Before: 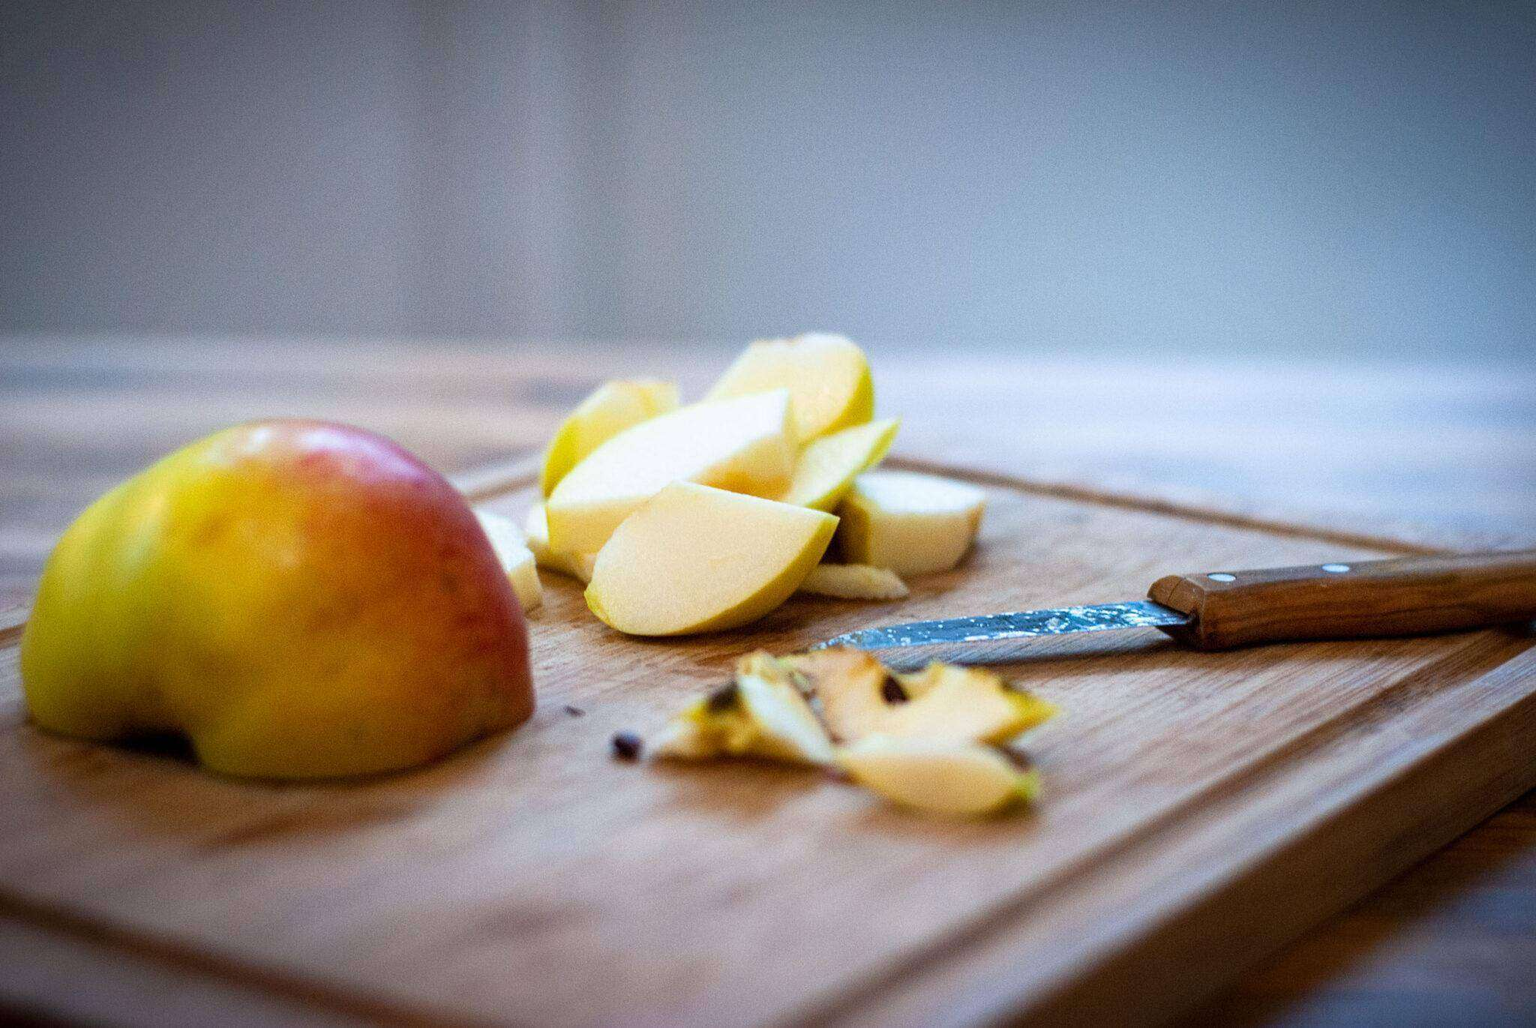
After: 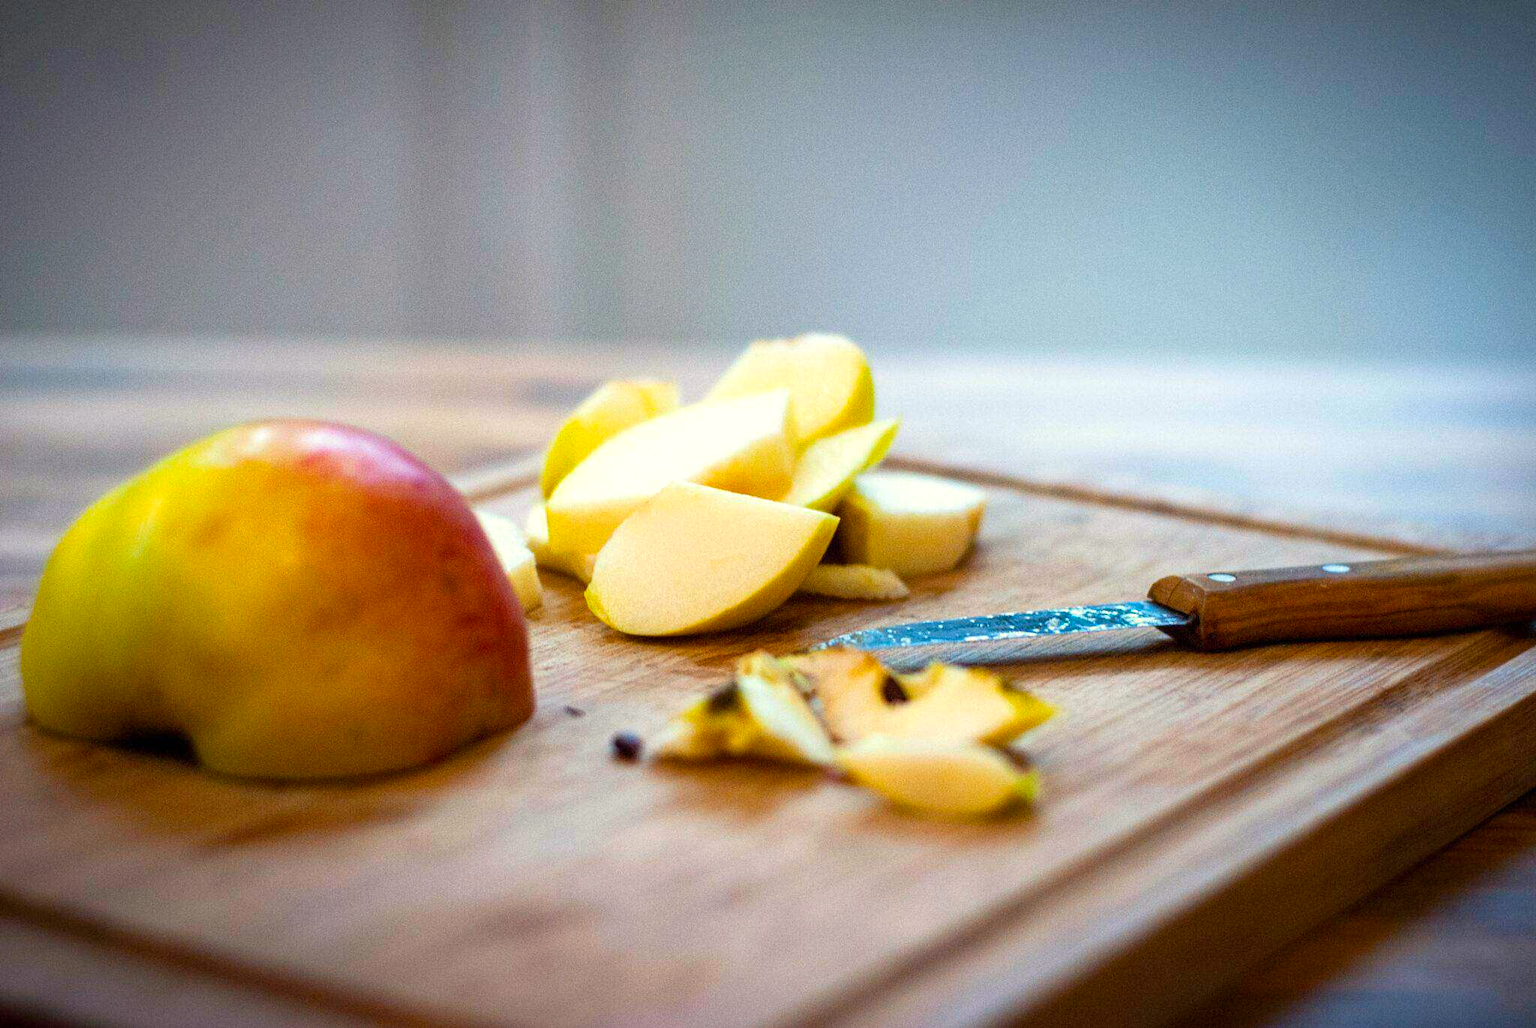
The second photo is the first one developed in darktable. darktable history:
color balance rgb: perceptual saturation grading › global saturation 25%, global vibrance 10%
exposure: exposure 0.2 EV, compensate highlight preservation false
white balance: red 1.029, blue 0.92
